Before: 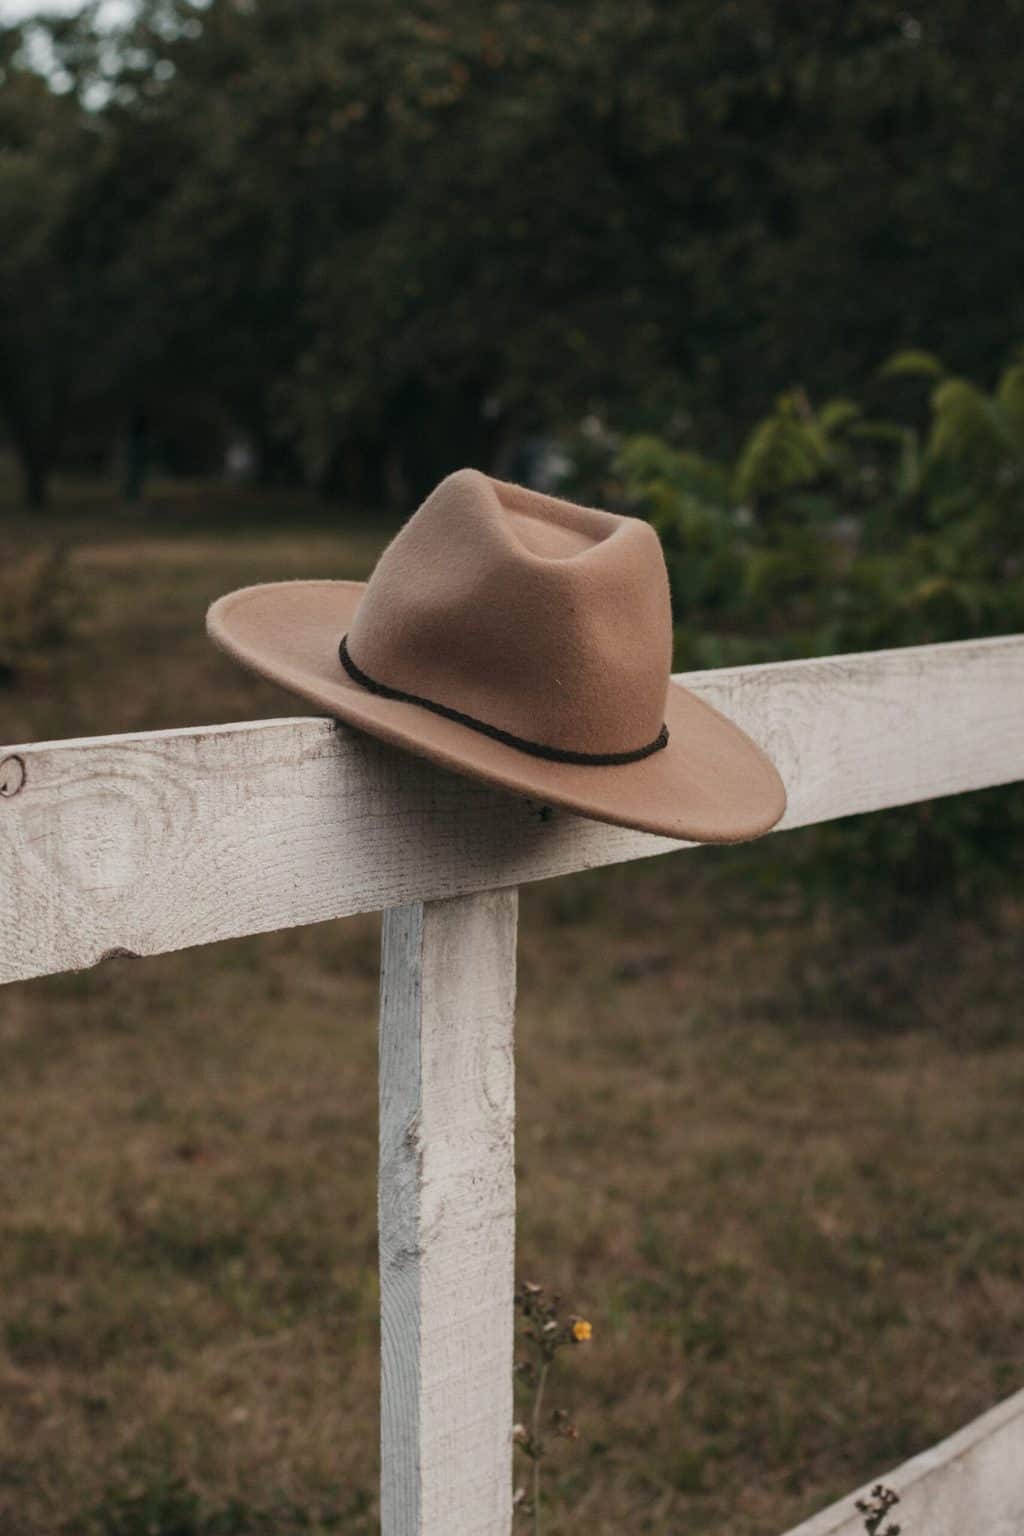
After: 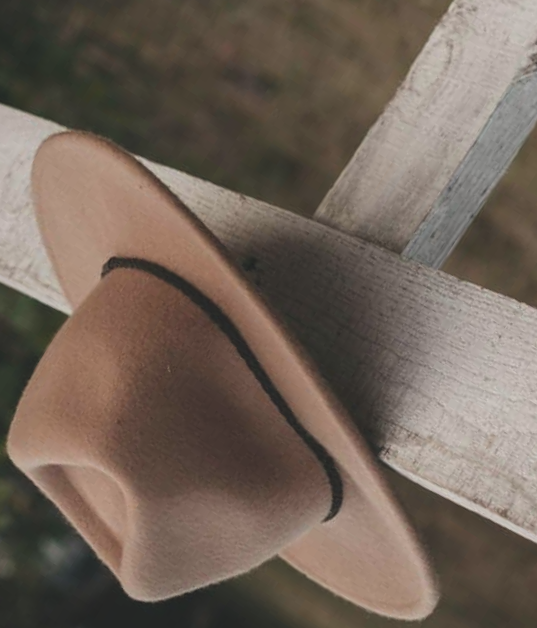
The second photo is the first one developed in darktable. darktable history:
exposure: black level correction -0.015, exposure -0.131 EV, compensate exposure bias true, compensate highlight preservation false
crop and rotate: angle 147.77°, left 9.201%, top 15.64%, right 4.454%, bottom 17.059%
